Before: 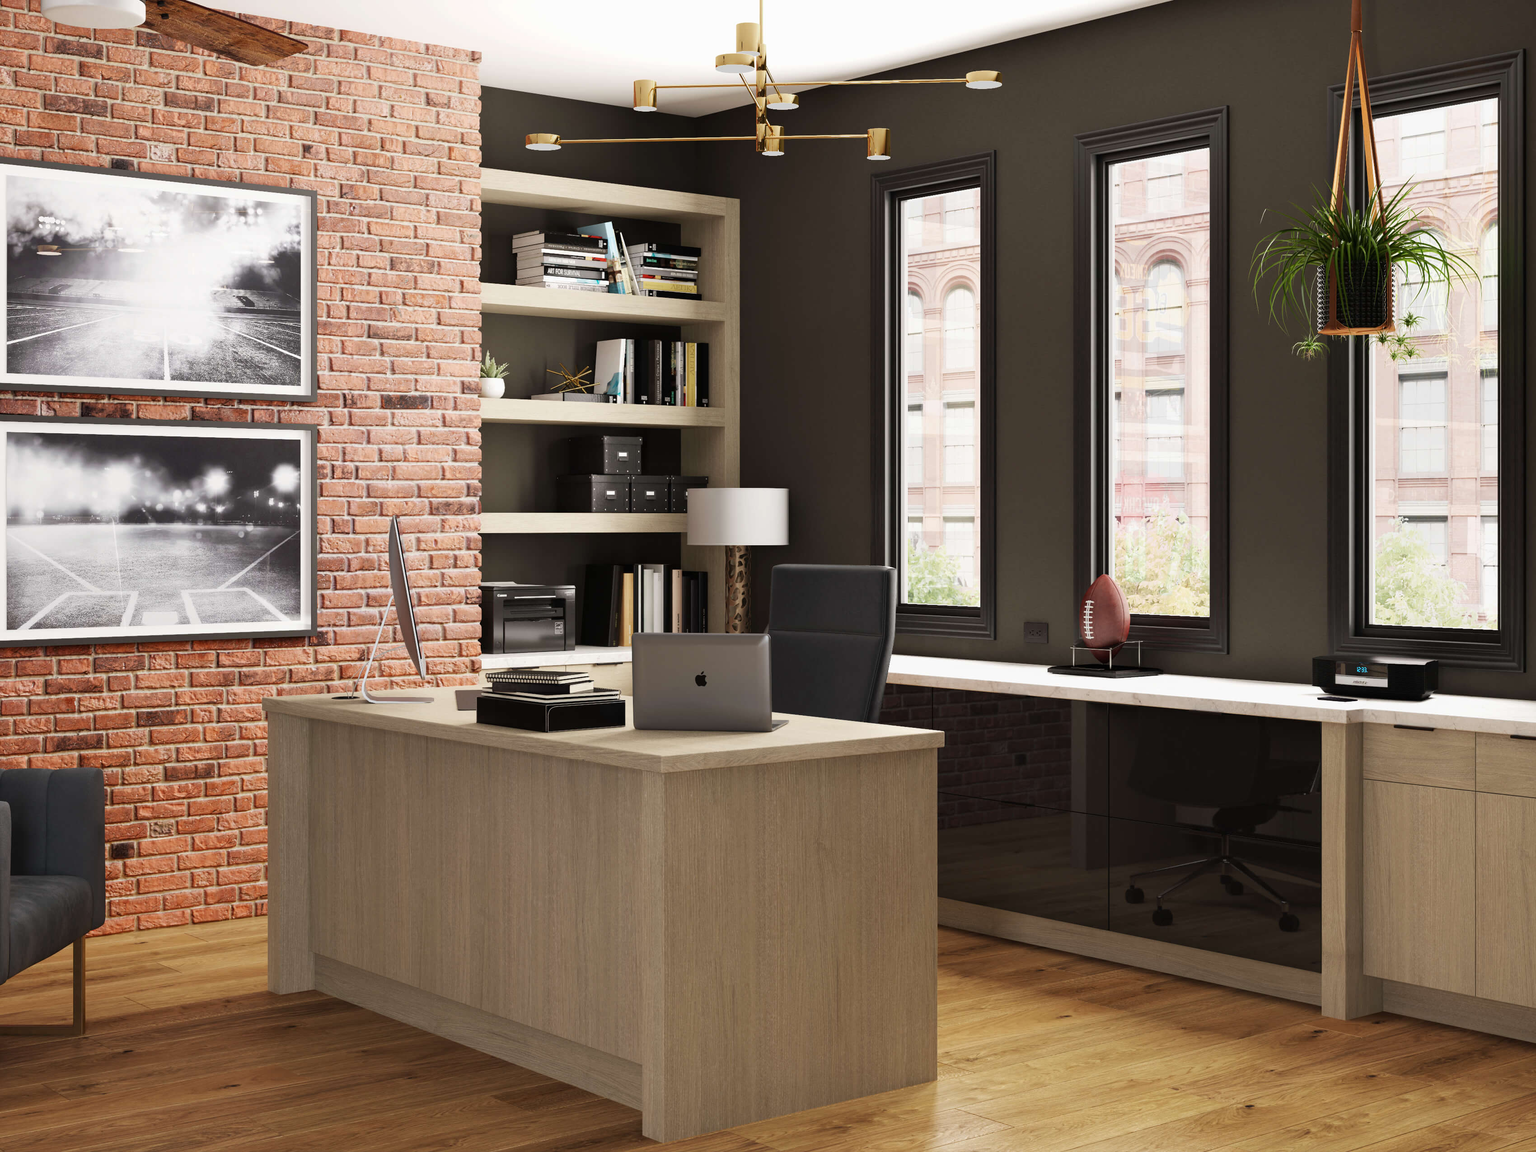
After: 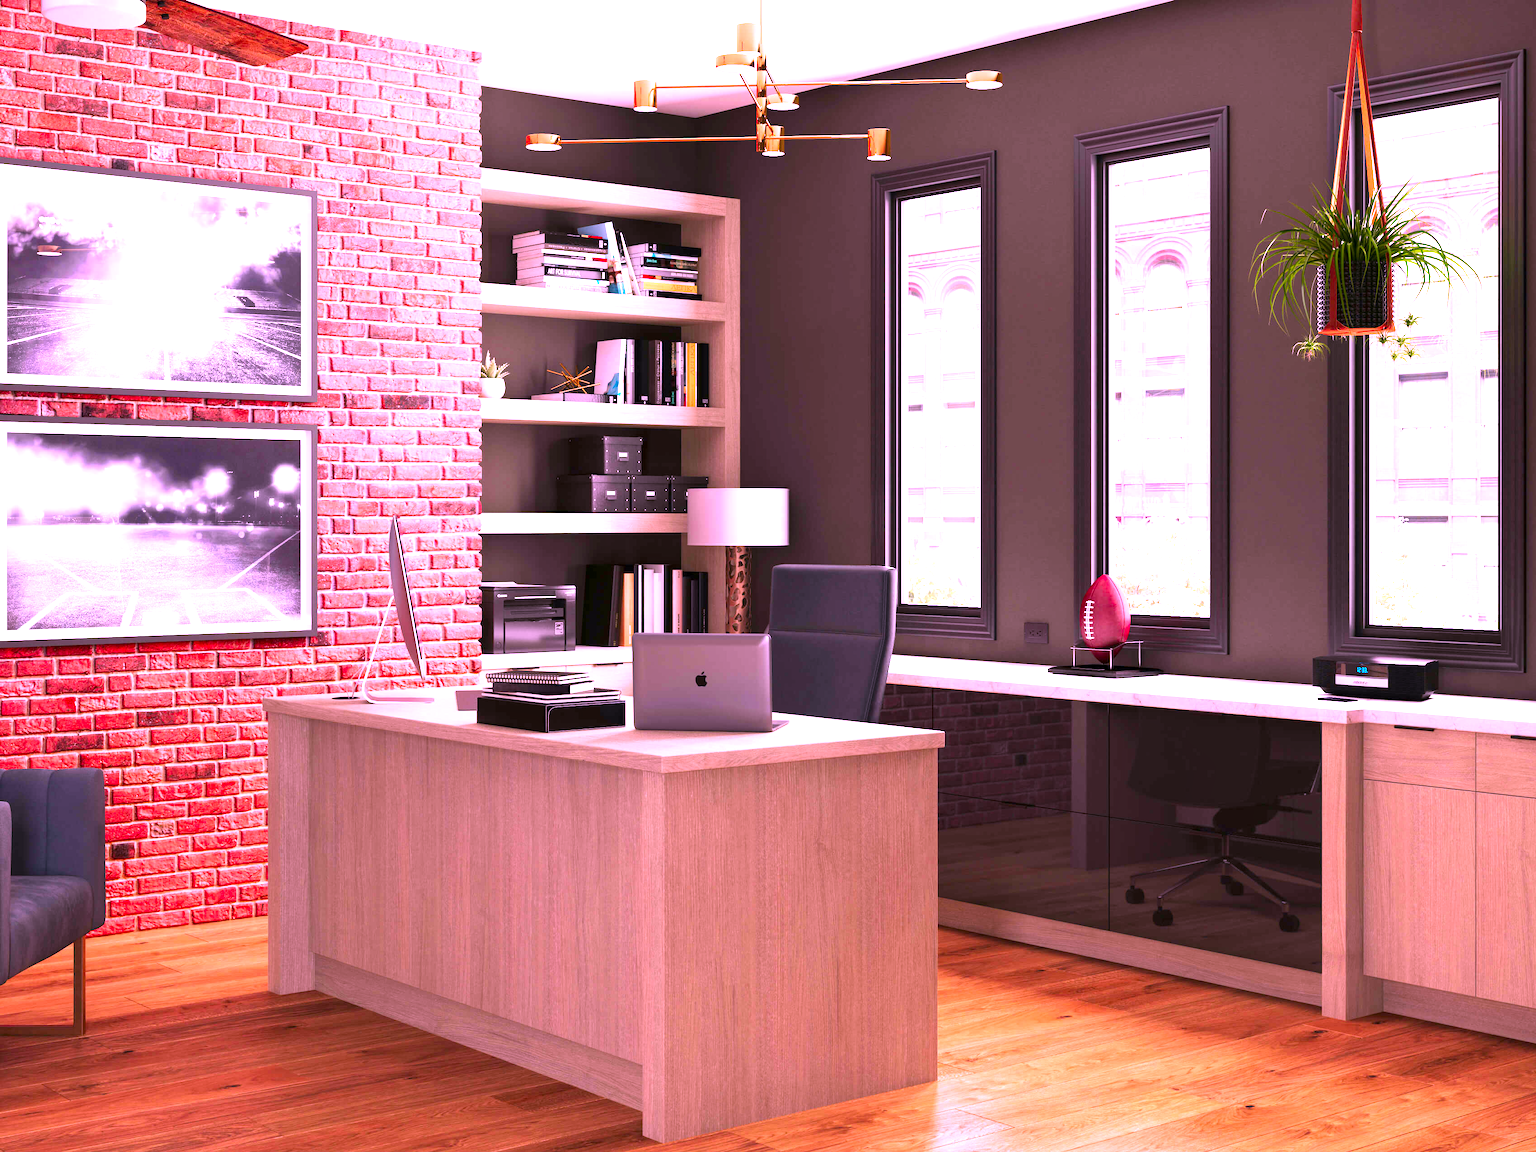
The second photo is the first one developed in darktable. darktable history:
local contrast: highlights 100%, shadows 100%, detail 120%, midtone range 0.2
exposure: exposure 1 EV, compensate highlight preservation false
color correction: highlights a* 19.5, highlights b* -11.53, saturation 1.69
white balance: red 1.004, blue 1.096
